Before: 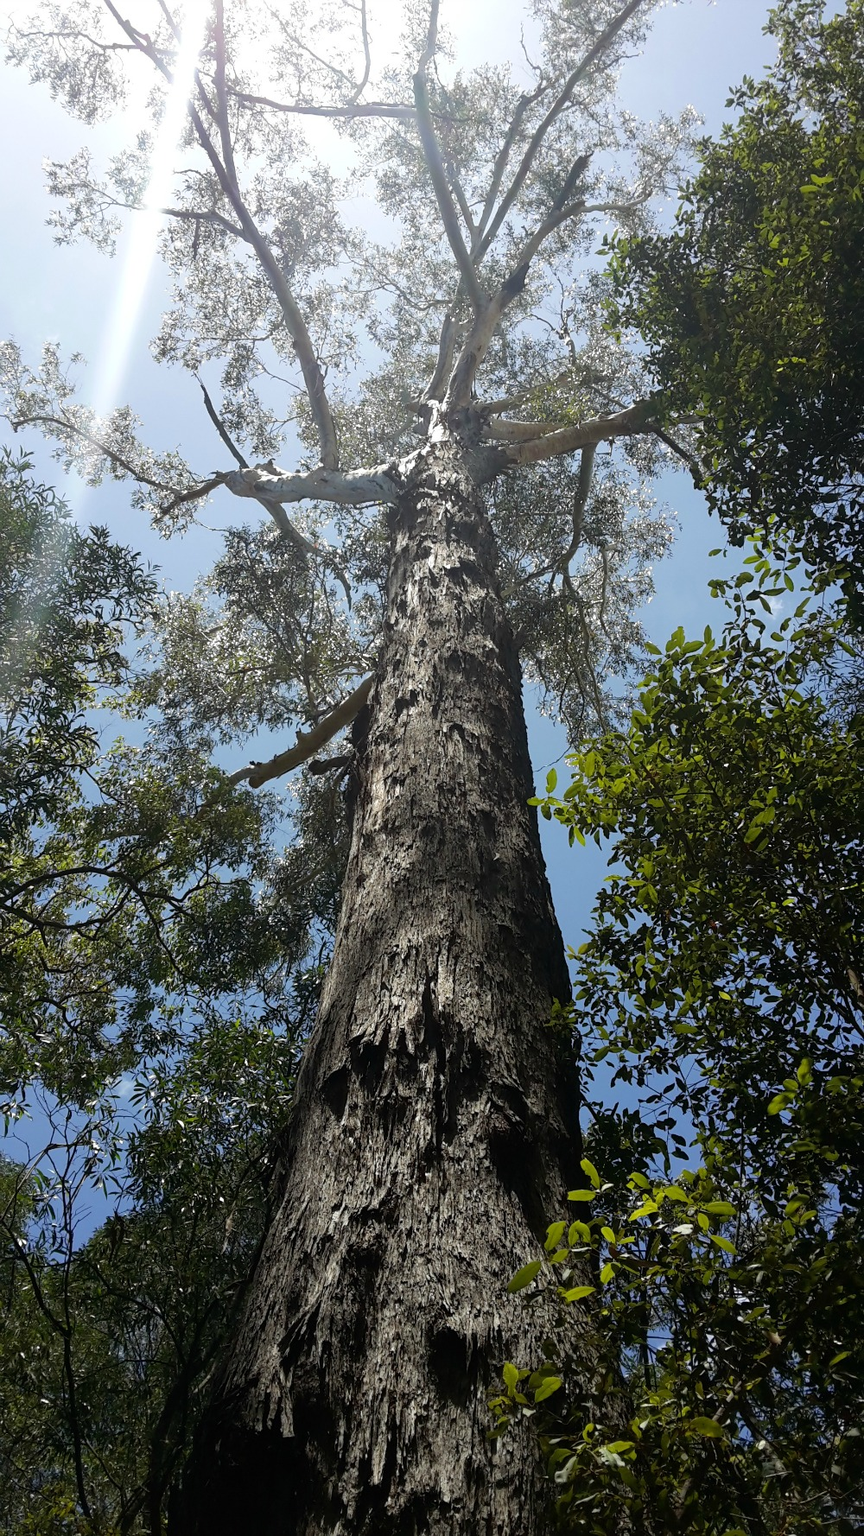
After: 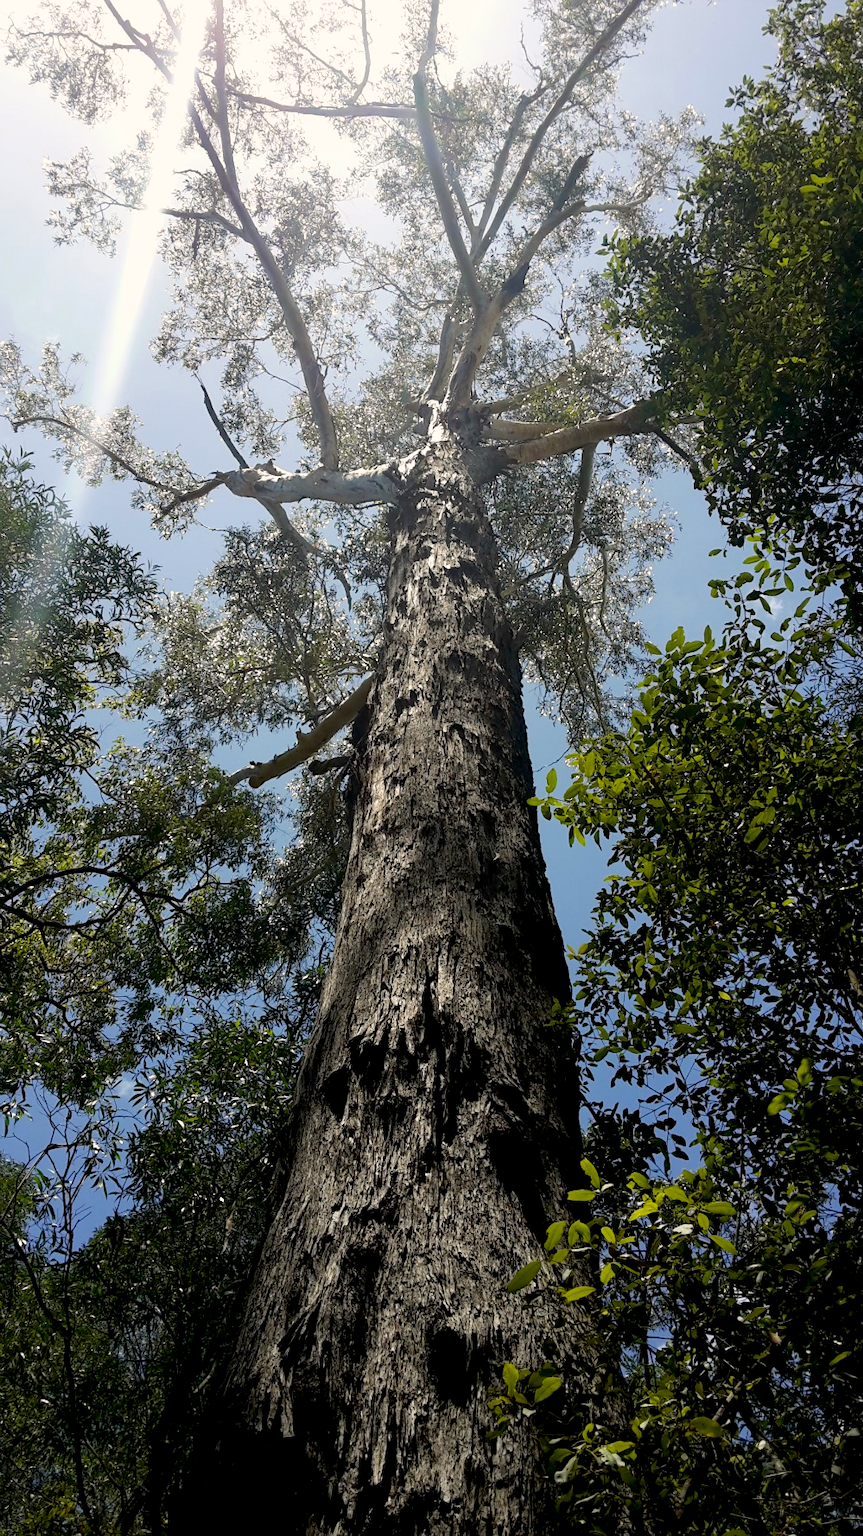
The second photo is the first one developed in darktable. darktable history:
color balance rgb: highlights gain › chroma 2.013%, highlights gain › hue 66.3°, global offset › luminance -0.879%, perceptual saturation grading › global saturation 0.025%, global vibrance 20%
